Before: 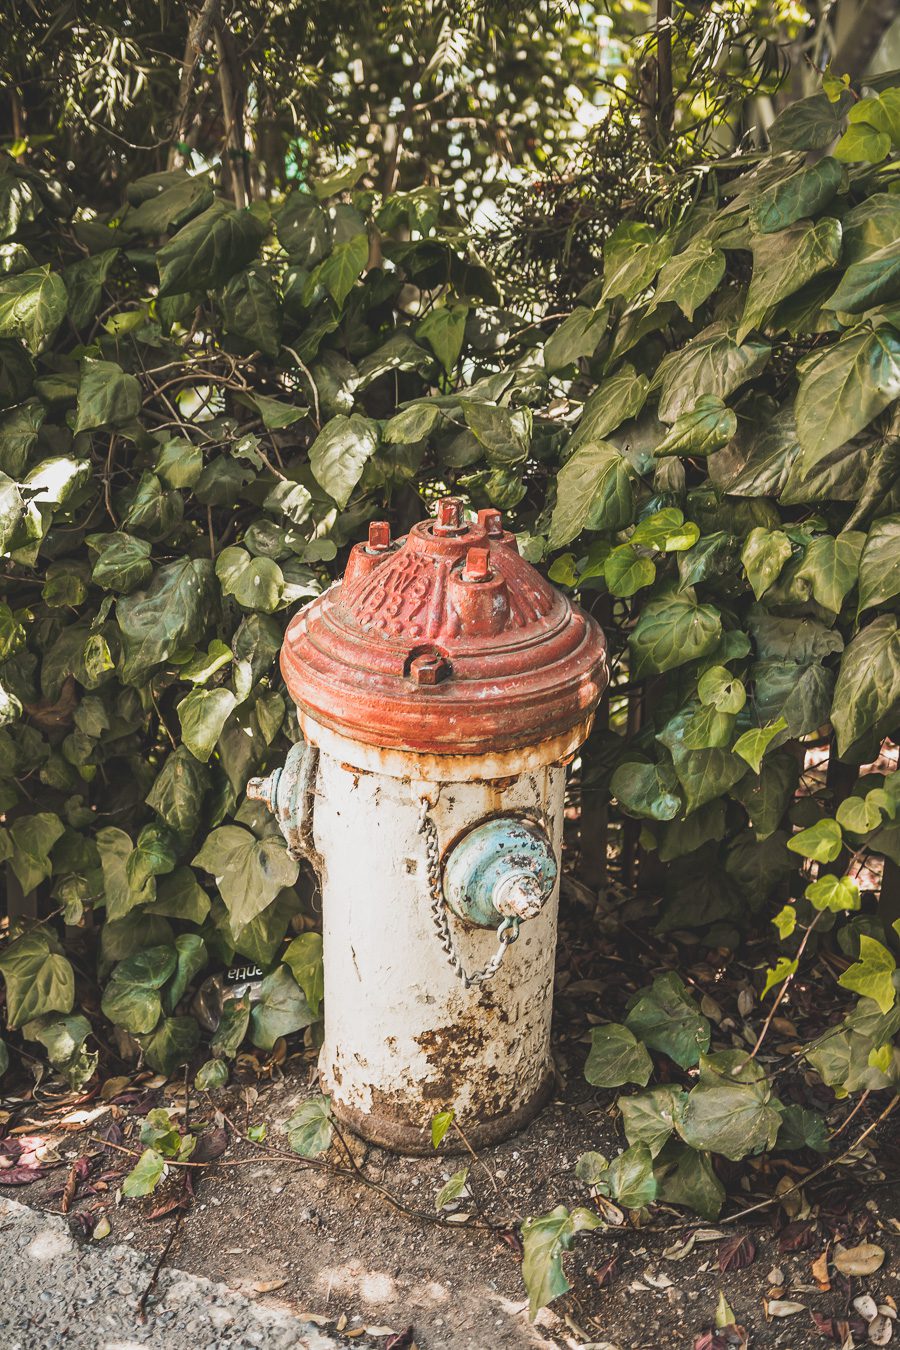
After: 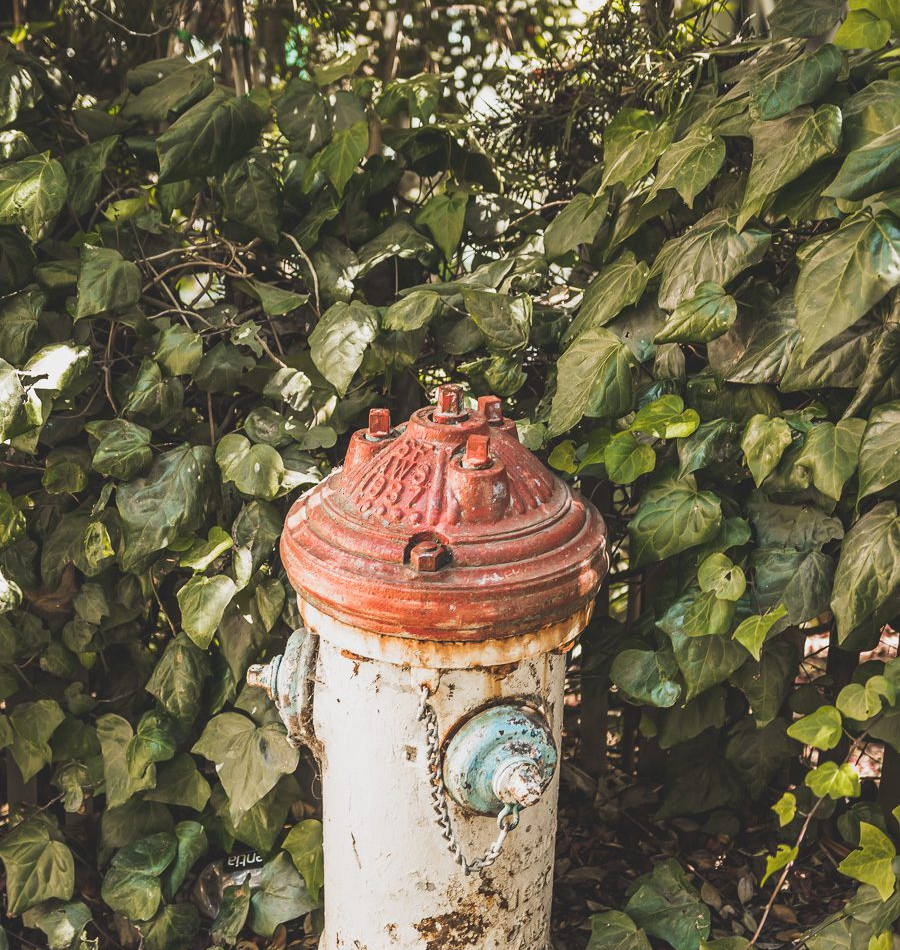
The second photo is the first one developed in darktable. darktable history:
tone equalizer: on, module defaults
crop and rotate: top 8.505%, bottom 21.065%
